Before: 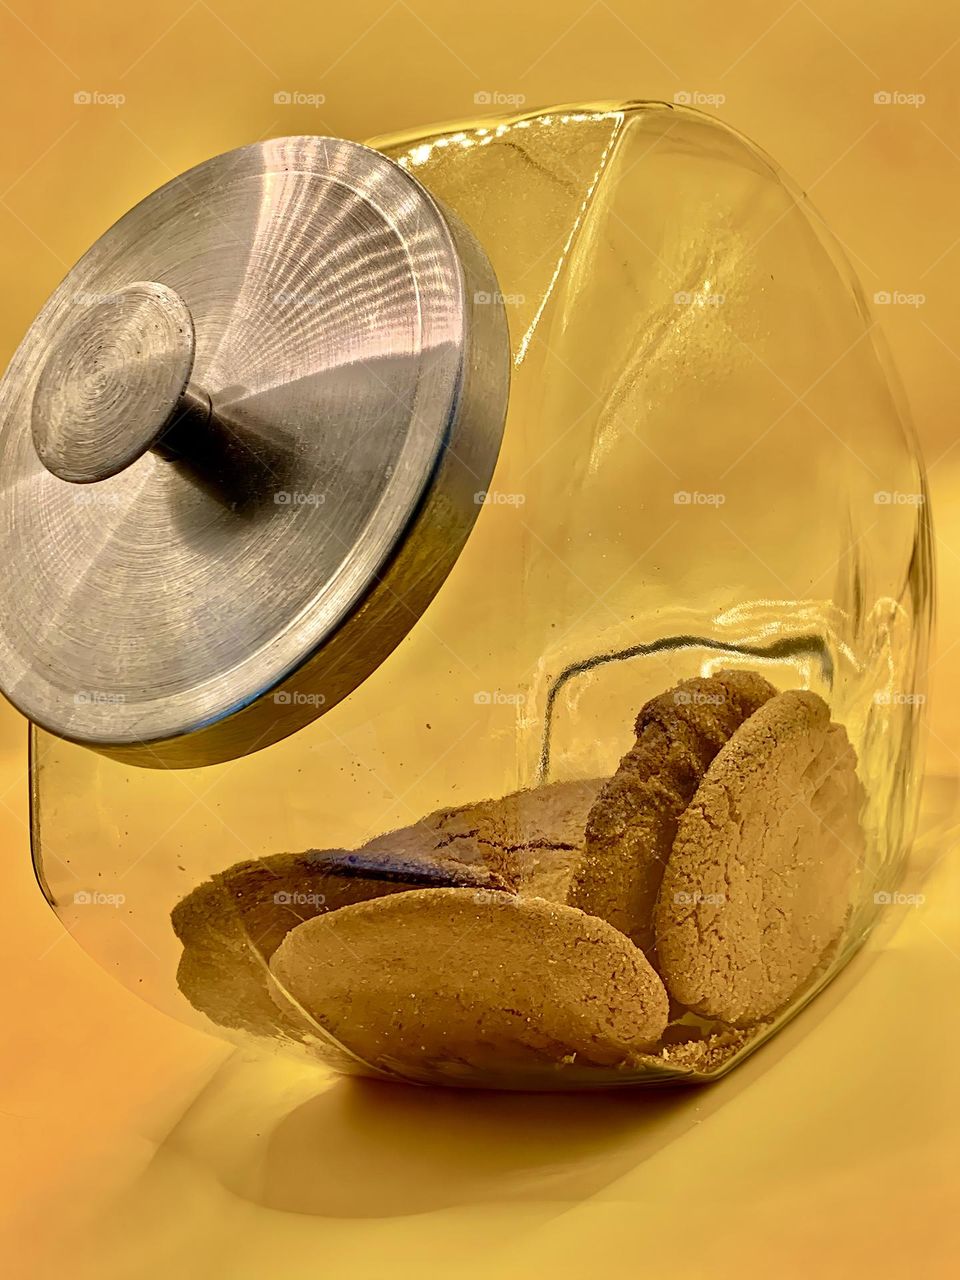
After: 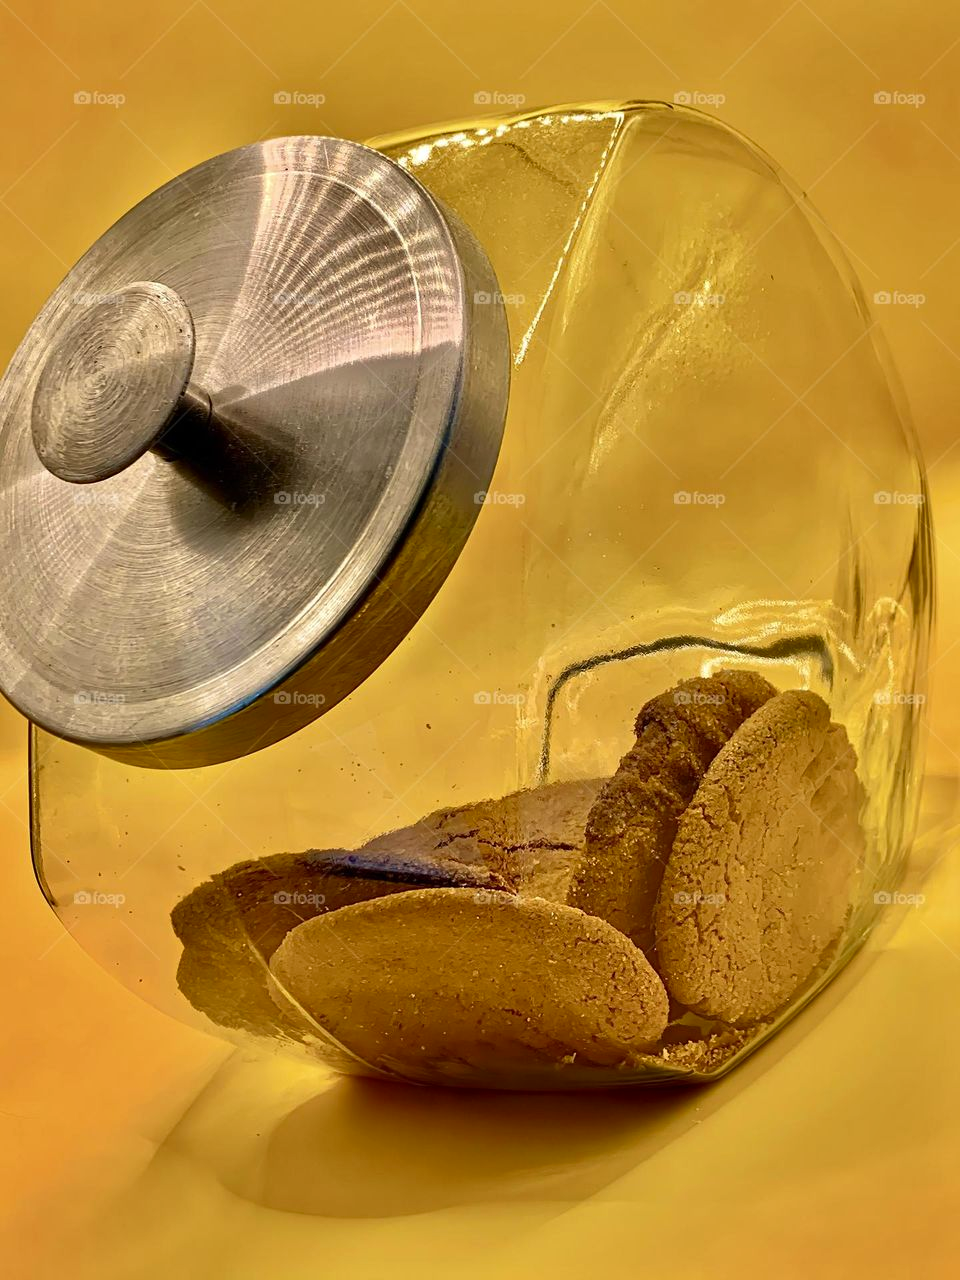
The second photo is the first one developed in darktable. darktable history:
contrast brightness saturation: contrast 0.037, saturation 0.065
shadows and highlights: radius 267.55, soften with gaussian
